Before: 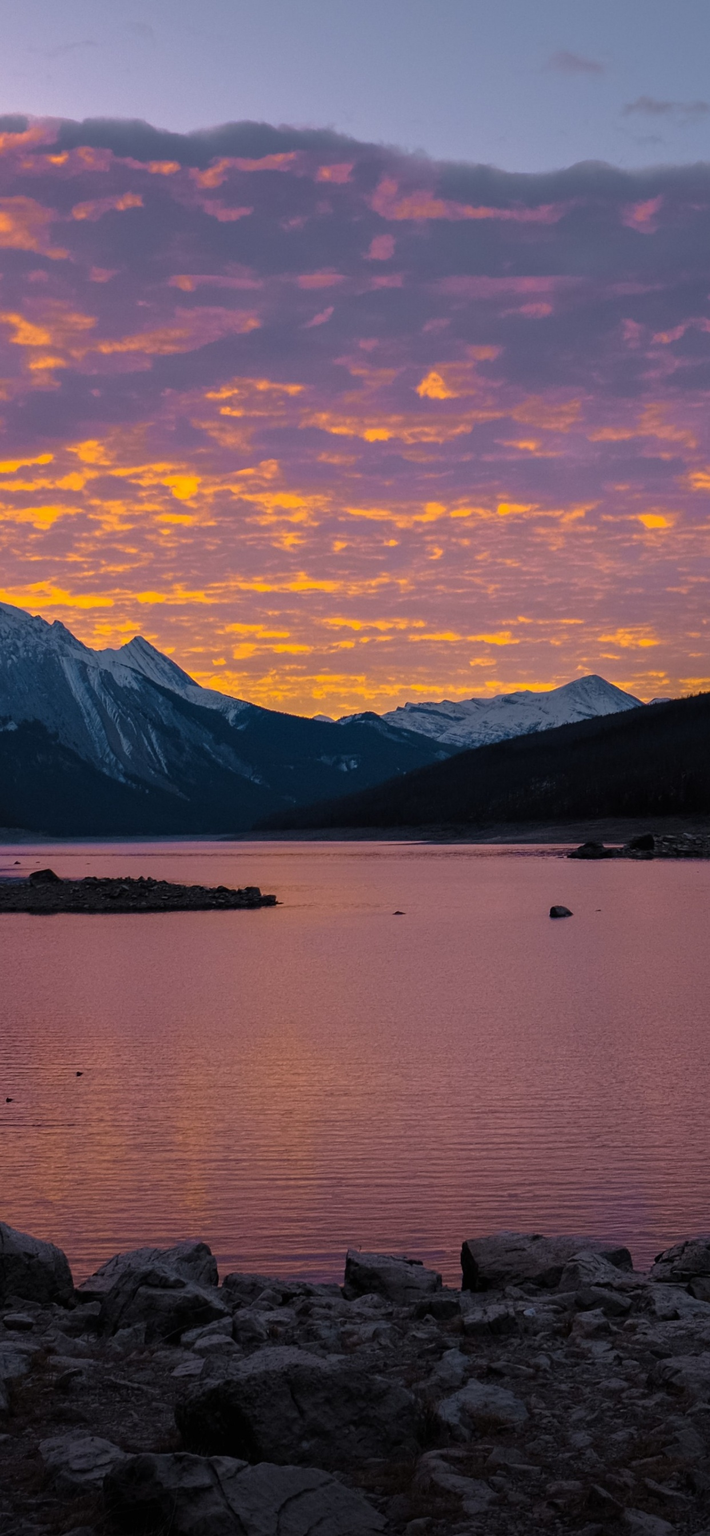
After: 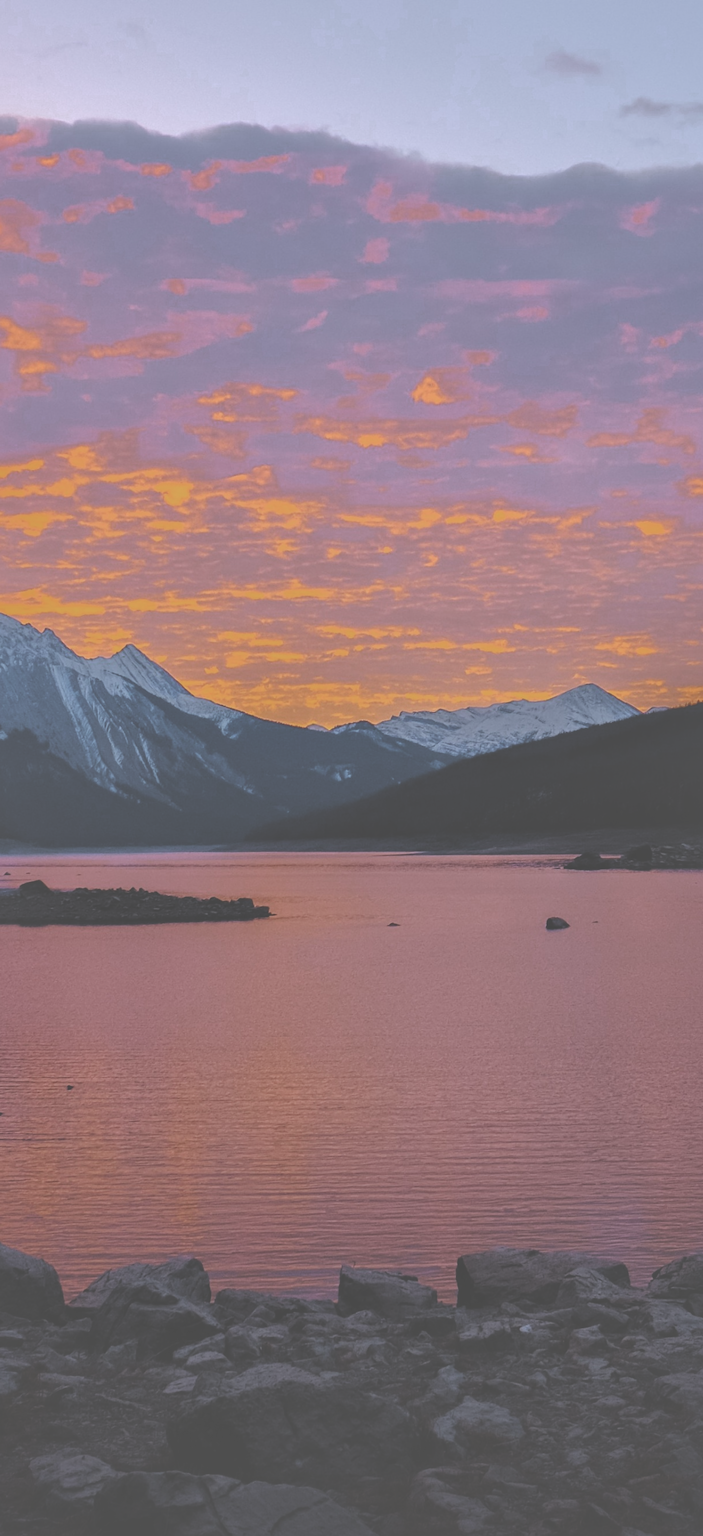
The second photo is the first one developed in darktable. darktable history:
crop and rotate: left 1.469%, right 0.592%, bottom 1.199%
color balance rgb: perceptual saturation grading › global saturation 20%, perceptual saturation grading › highlights -50.359%, perceptual saturation grading › shadows 30.776%
color zones: curves: ch0 [(0.203, 0.433) (0.607, 0.517) (0.697, 0.696) (0.705, 0.897)]
exposure: black level correction -0.063, exposure -0.049 EV, compensate highlight preservation false
shadows and highlights: on, module defaults
